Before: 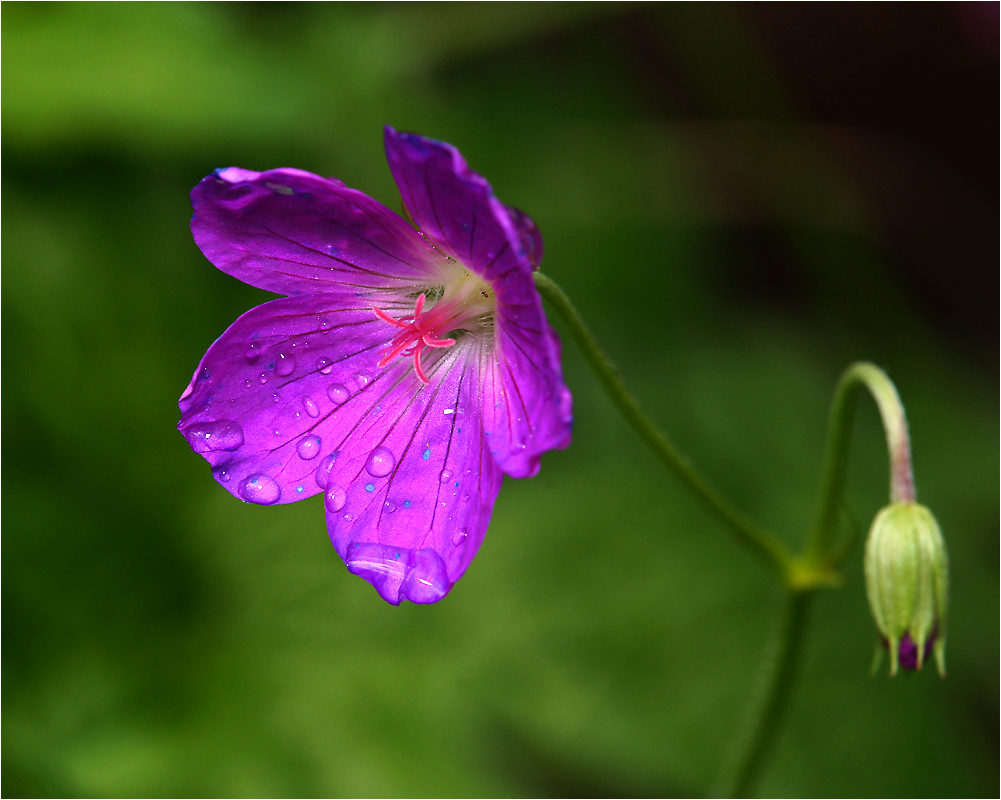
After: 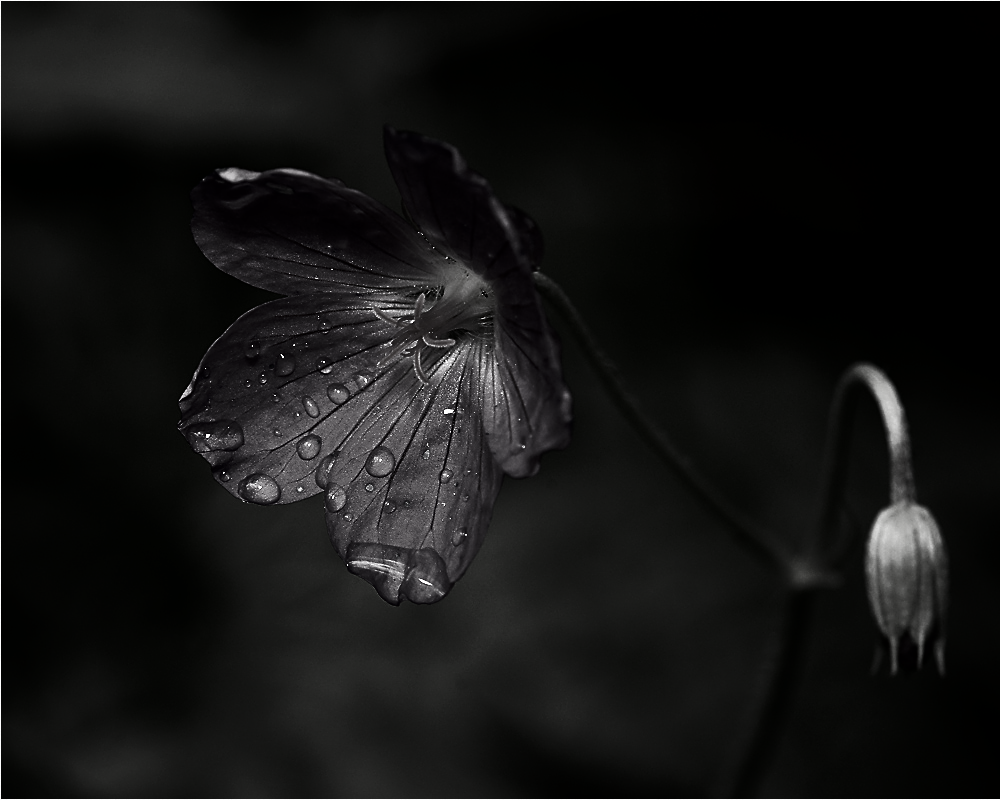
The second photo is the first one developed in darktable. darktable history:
sharpen: on, module defaults
shadows and highlights: soften with gaussian
contrast brightness saturation: contrast 0.015, brightness -0.997, saturation -0.985
